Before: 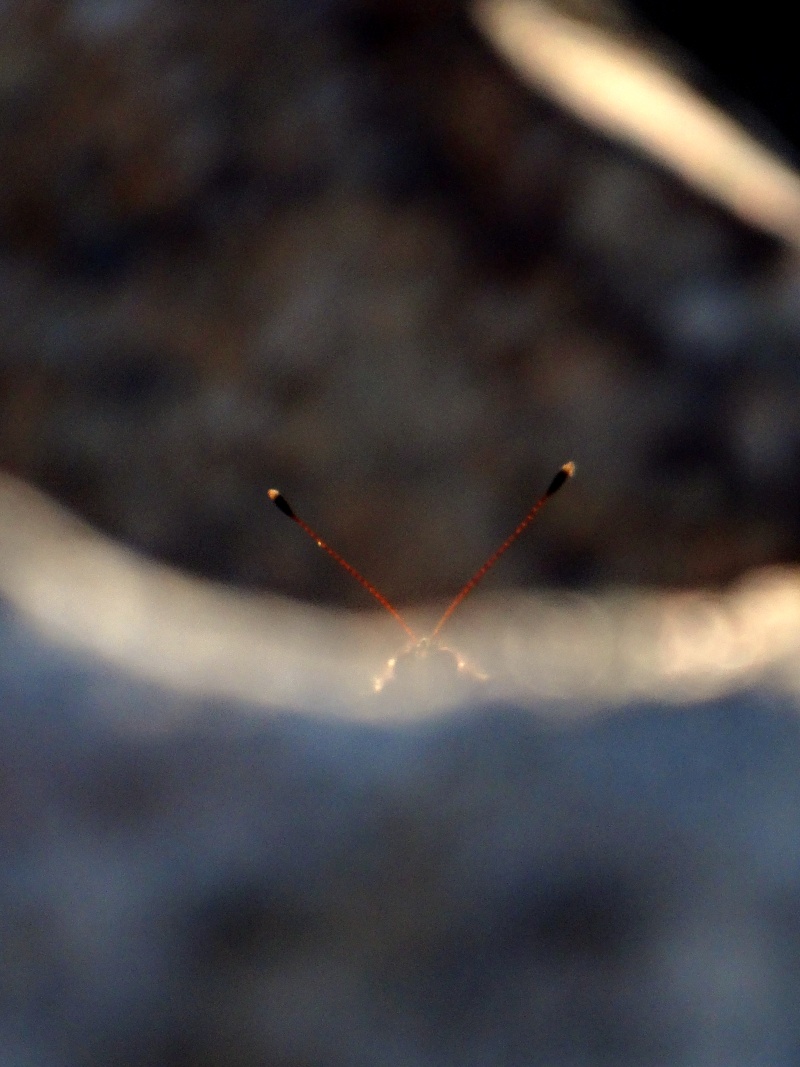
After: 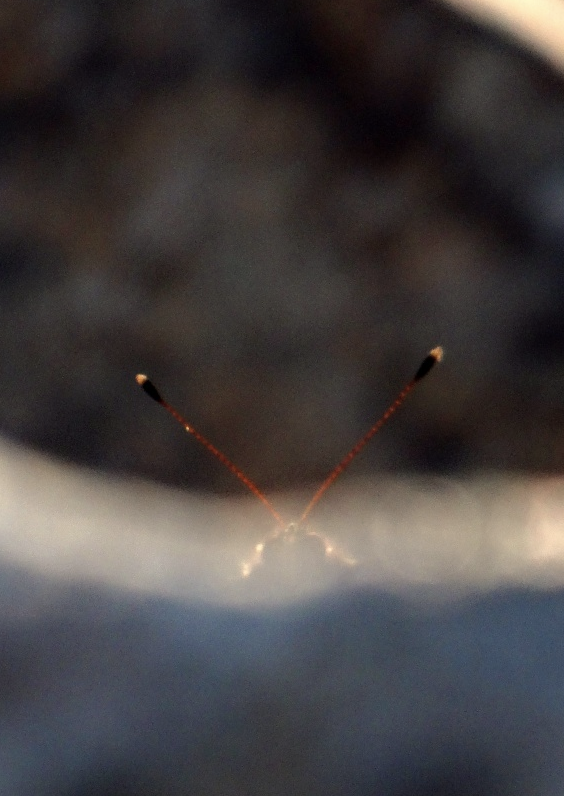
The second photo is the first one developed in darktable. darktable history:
crop and rotate: left 16.556%, top 10.859%, right 12.85%, bottom 14.471%
contrast brightness saturation: saturation -0.172
